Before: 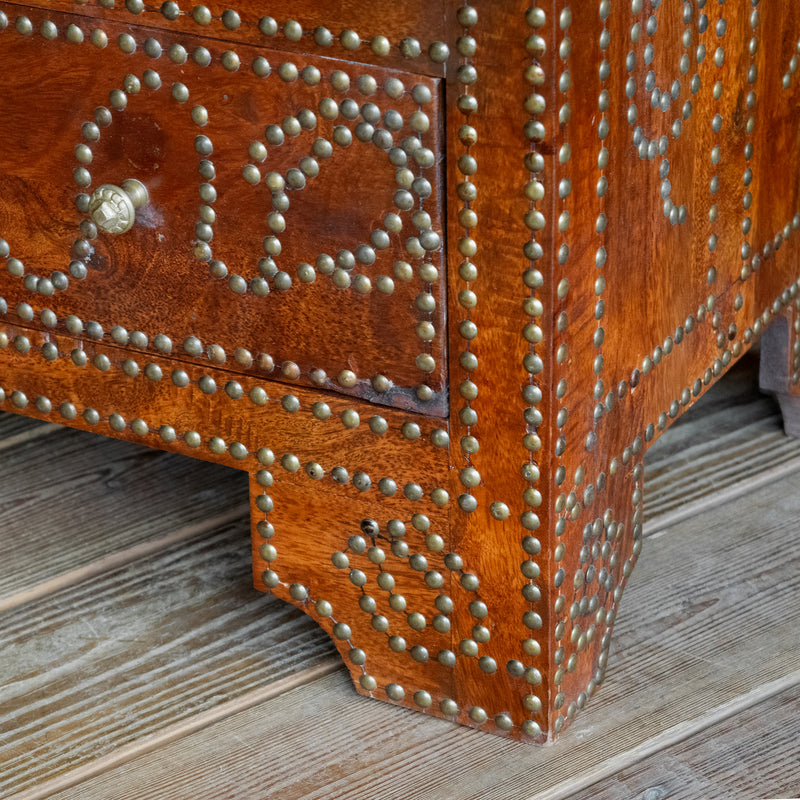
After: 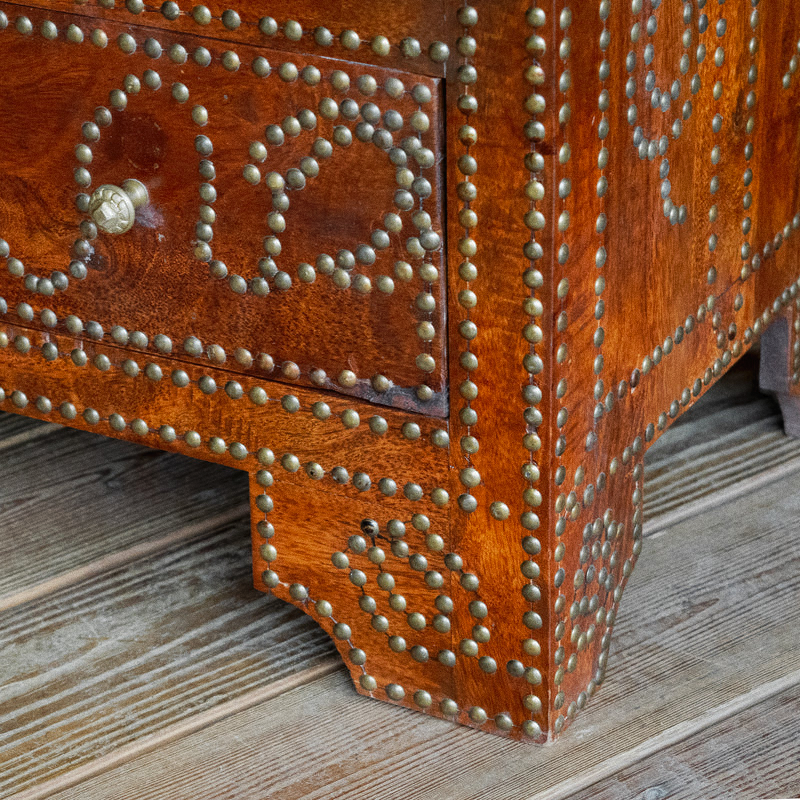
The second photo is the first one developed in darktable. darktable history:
grain: coarseness 0.09 ISO
tone curve: curves: ch0 [(0, 0) (0.003, 0.014) (0.011, 0.014) (0.025, 0.022) (0.044, 0.041) (0.069, 0.063) (0.1, 0.086) (0.136, 0.118) (0.177, 0.161) (0.224, 0.211) (0.277, 0.262) (0.335, 0.323) (0.399, 0.384) (0.468, 0.459) (0.543, 0.54) (0.623, 0.624) (0.709, 0.711) (0.801, 0.796) (0.898, 0.879) (1, 1)], preserve colors none
